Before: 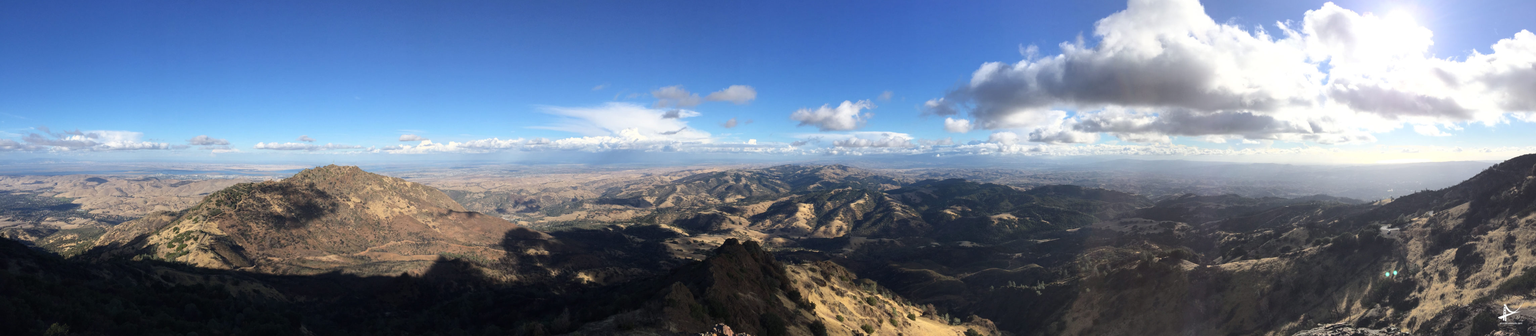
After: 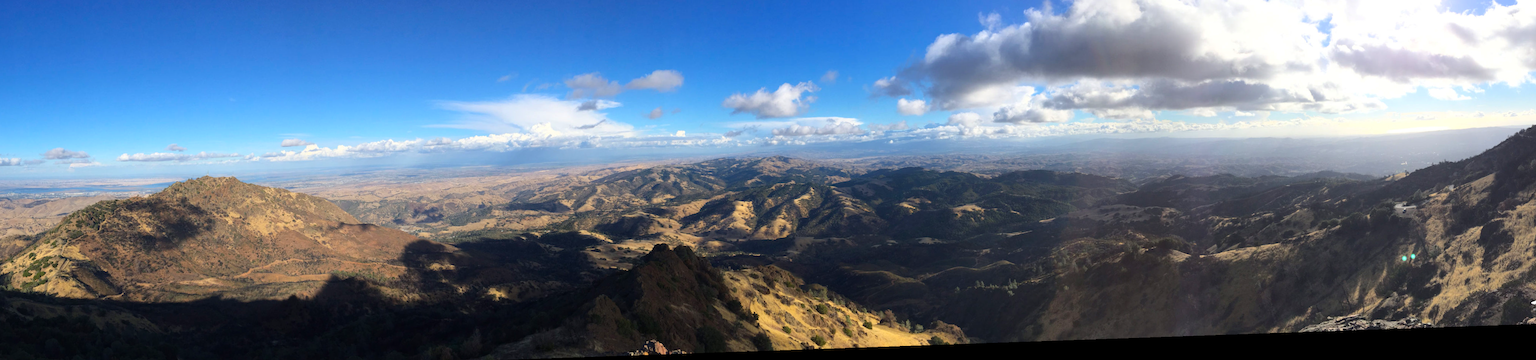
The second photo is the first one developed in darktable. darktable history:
rotate and perspective: rotation -2°, crop left 0.022, crop right 0.978, crop top 0.049, crop bottom 0.951
color balance rgb: perceptual saturation grading › global saturation 20%, global vibrance 20%
crop and rotate: left 8.262%, top 9.226%
